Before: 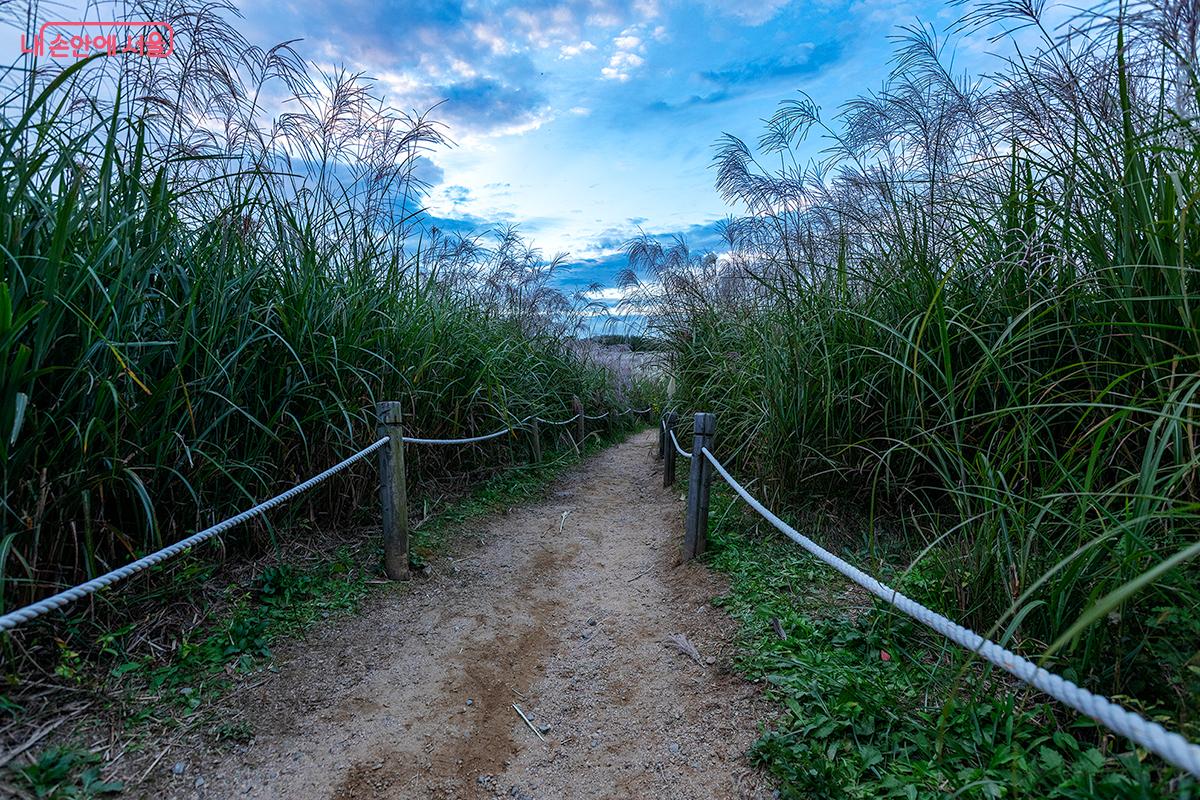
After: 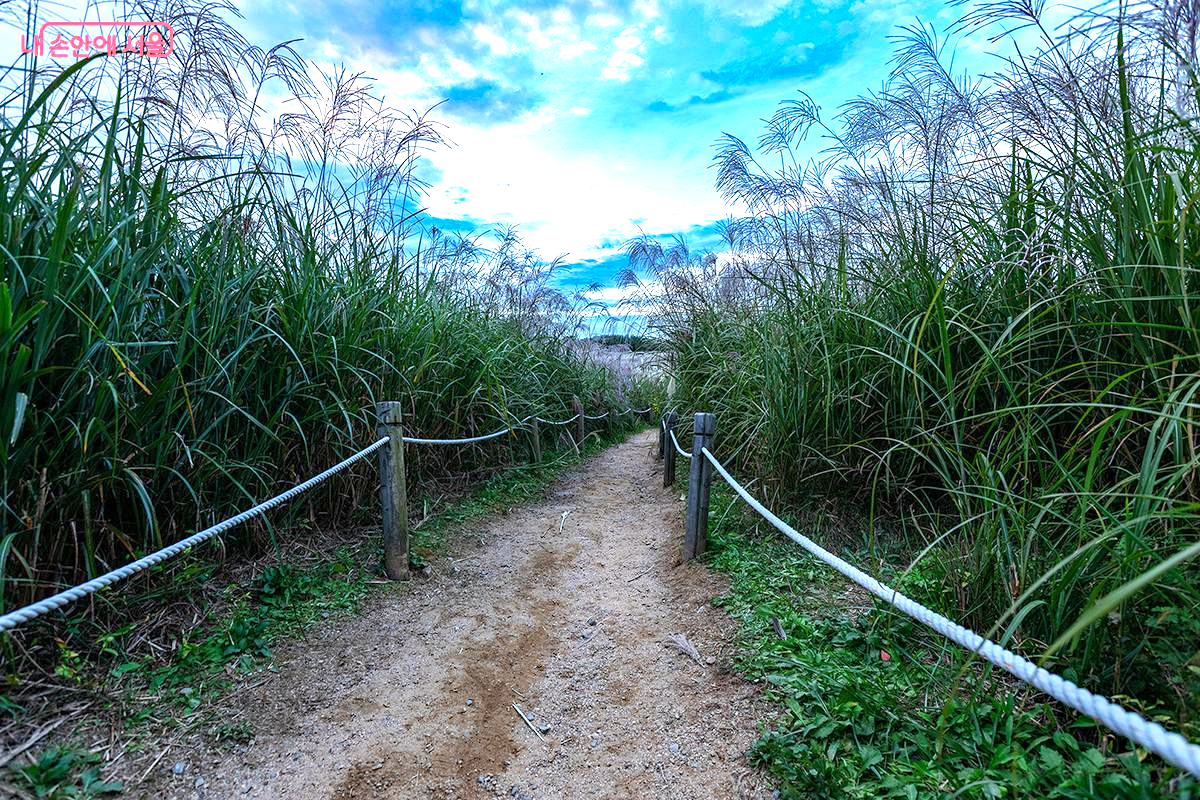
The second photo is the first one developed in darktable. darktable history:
exposure: exposure 1 EV, compensate highlight preservation false
haze removal: compatibility mode true, adaptive false
